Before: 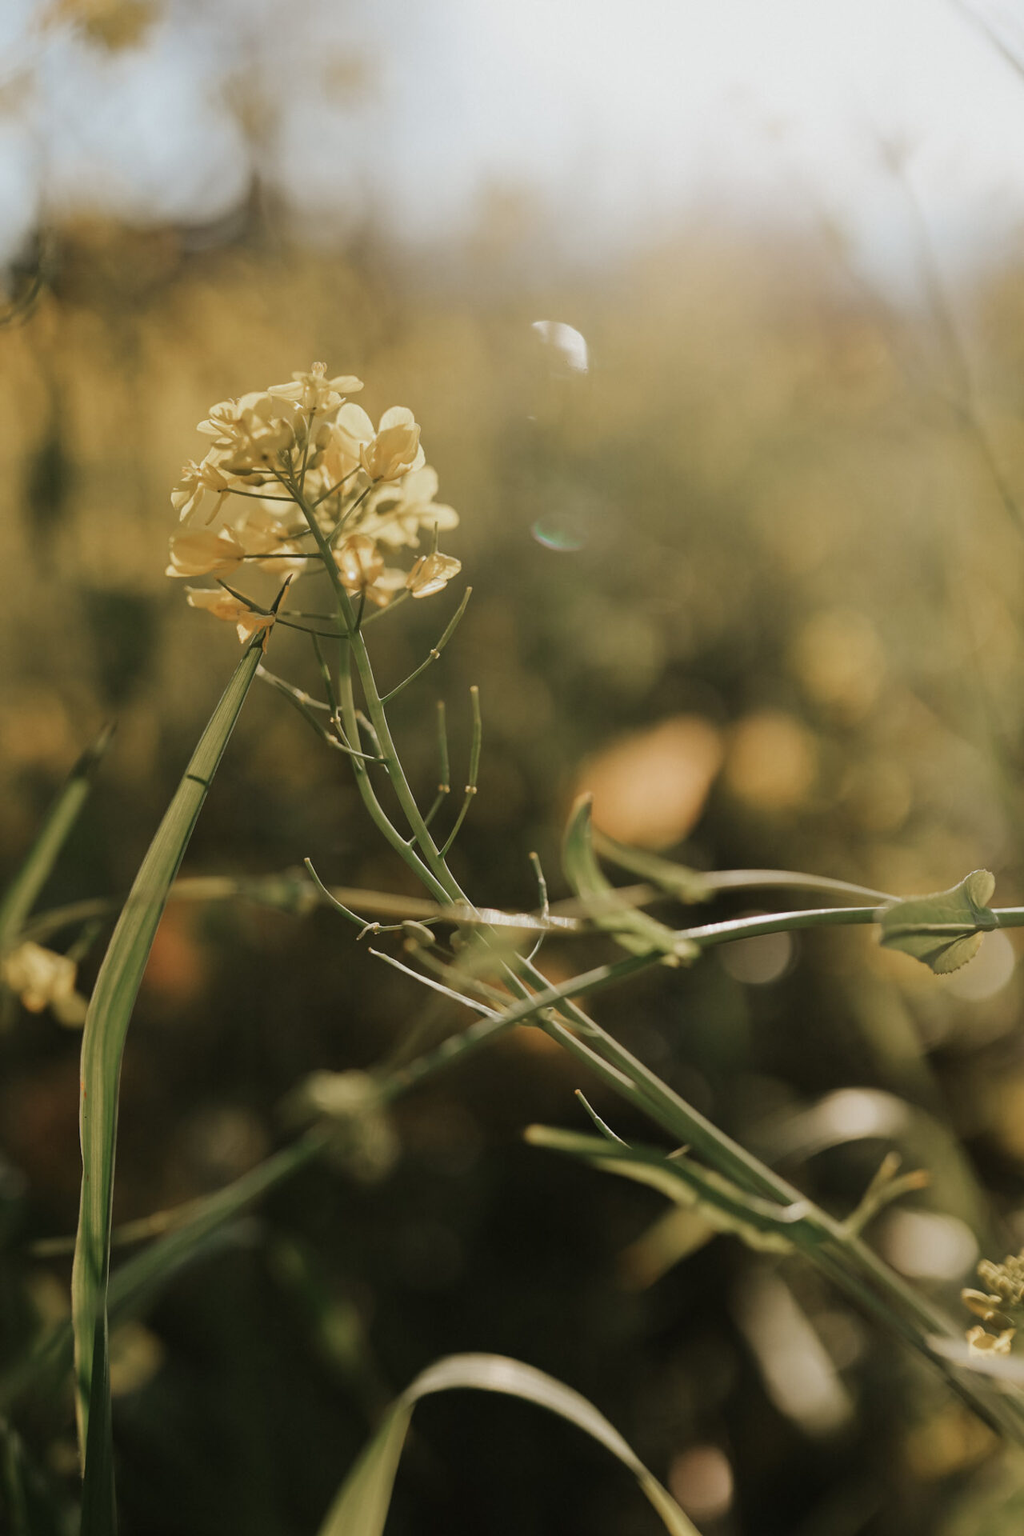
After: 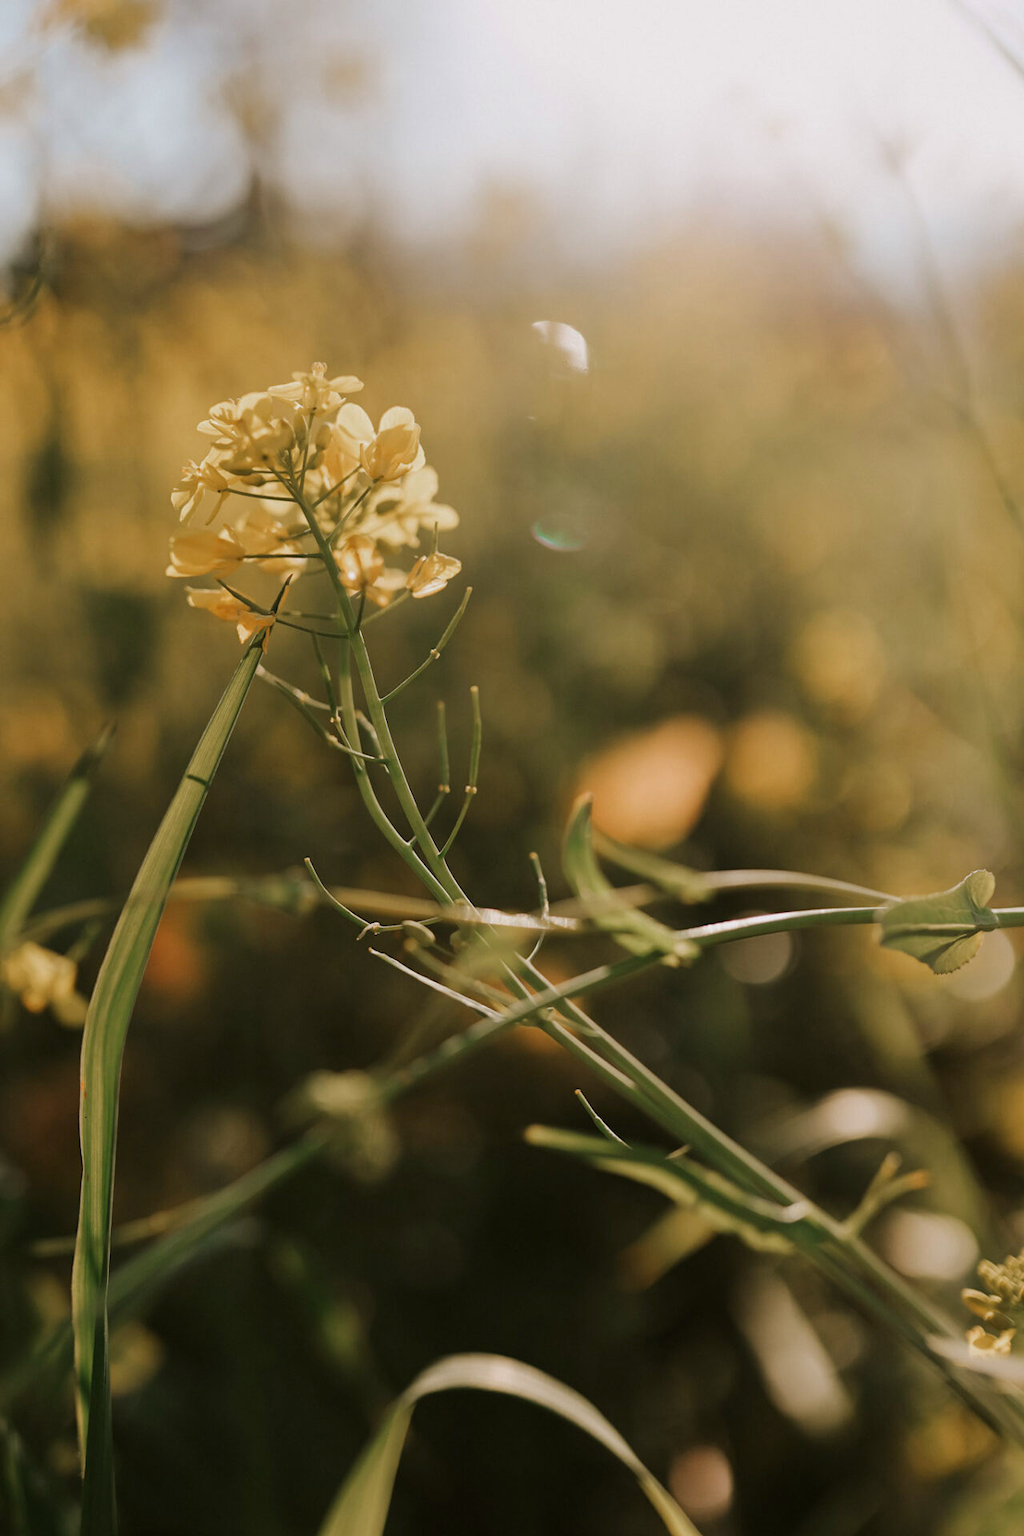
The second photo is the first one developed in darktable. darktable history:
color correction: highlights a* 3.1, highlights b* -0.948, shadows a* -0.09, shadows b* 1.84, saturation 0.977
